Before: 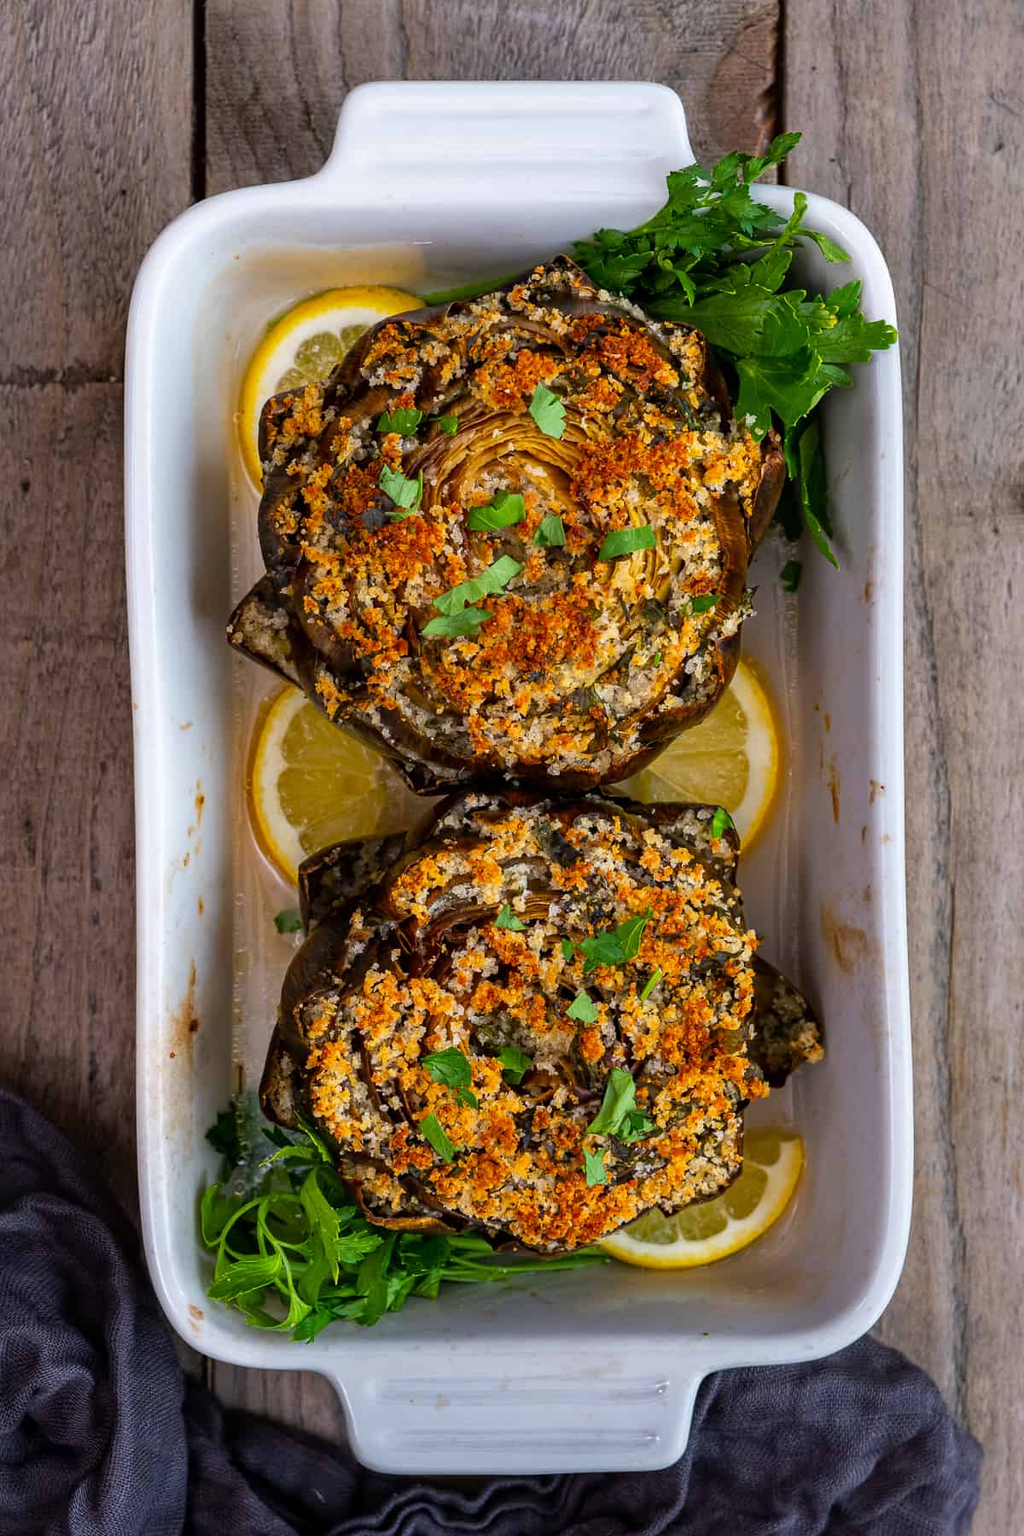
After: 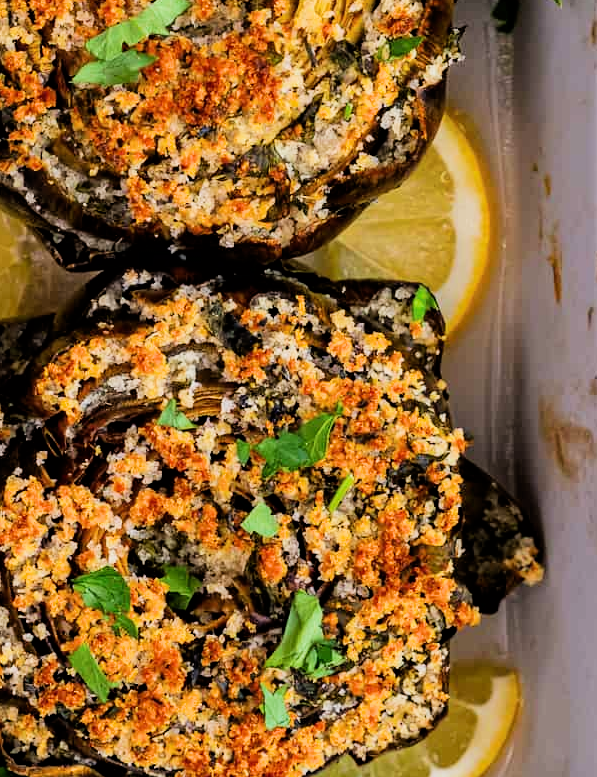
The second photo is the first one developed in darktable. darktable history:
crop: left 35.205%, top 36.76%, right 14.976%, bottom 20.052%
exposure: black level correction 0, exposure 0.499 EV, compensate highlight preservation false
filmic rgb: black relative exposure -5.12 EV, white relative exposure 4 EV, hardness 2.88, contrast 1.298, highlights saturation mix -9.16%
